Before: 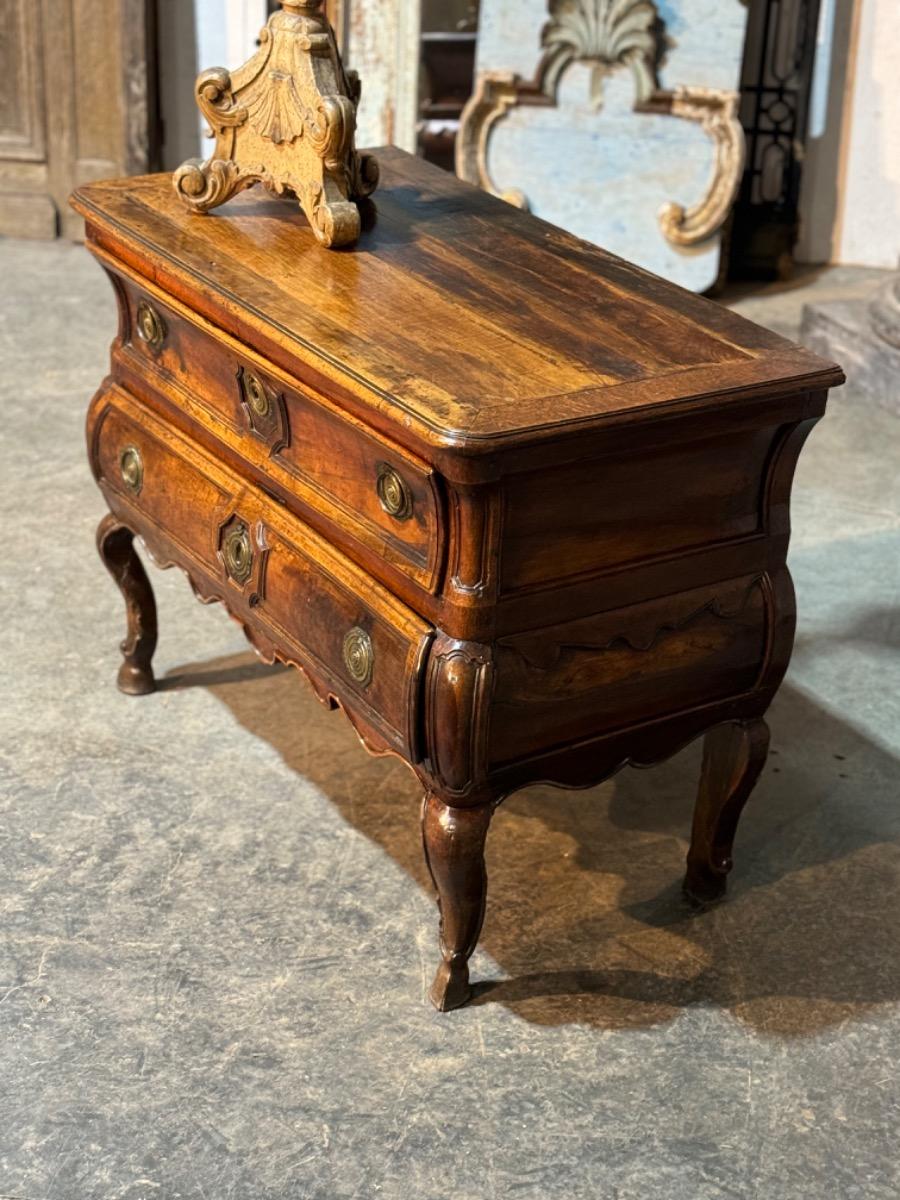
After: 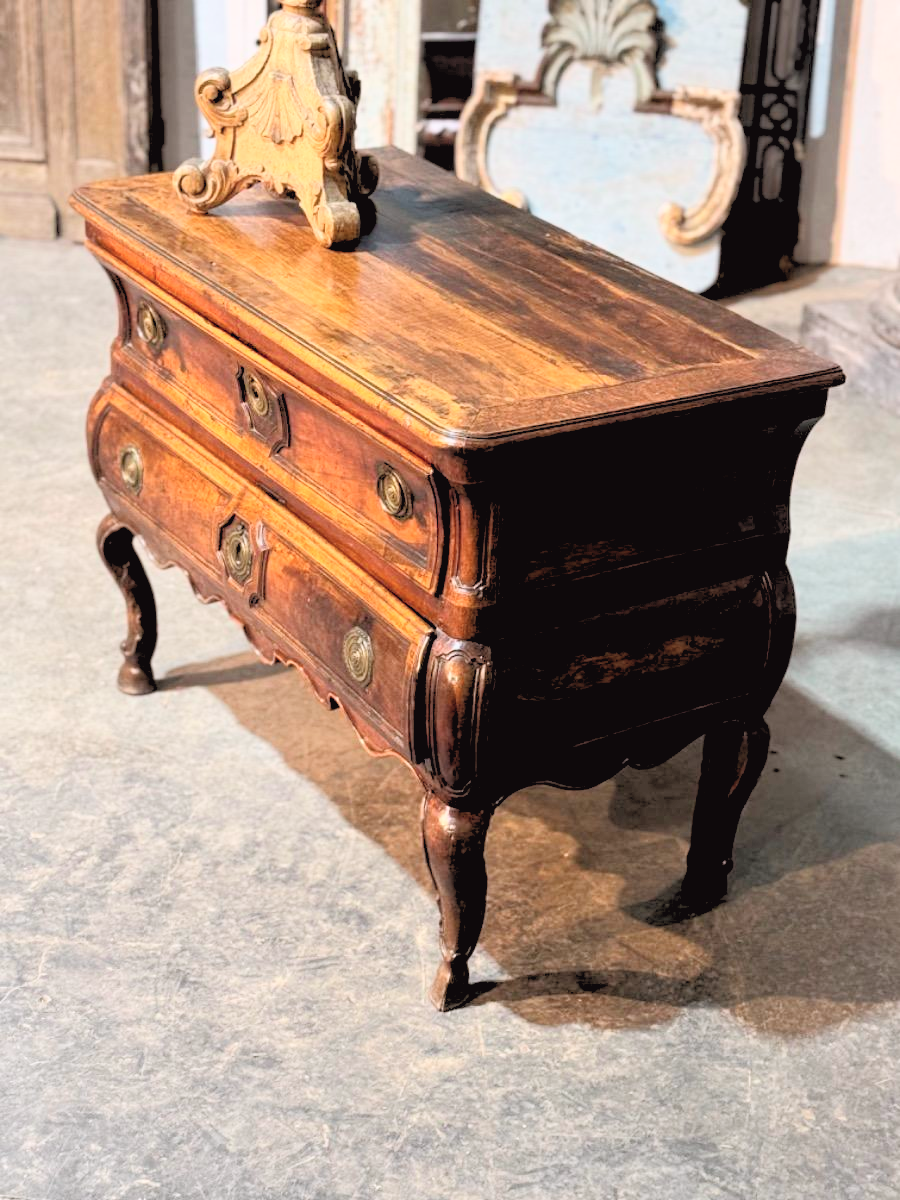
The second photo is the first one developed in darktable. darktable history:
tone curve: curves: ch0 [(0.003, 0.029) (0.188, 0.252) (0.46, 0.56) (0.608, 0.748) (0.871, 0.955) (1, 1)]; ch1 [(0, 0) (0.35, 0.356) (0.45, 0.453) (0.508, 0.515) (0.618, 0.634) (1, 1)]; ch2 [(0, 0) (0.456, 0.469) (0.5, 0.5) (0.634, 0.625) (1, 1)], color space Lab, independent channels, preserve colors none
white balance: red 1.004, blue 1.024
rgb levels: preserve colors sum RGB, levels [[0.038, 0.433, 0.934], [0, 0.5, 1], [0, 0.5, 1]]
